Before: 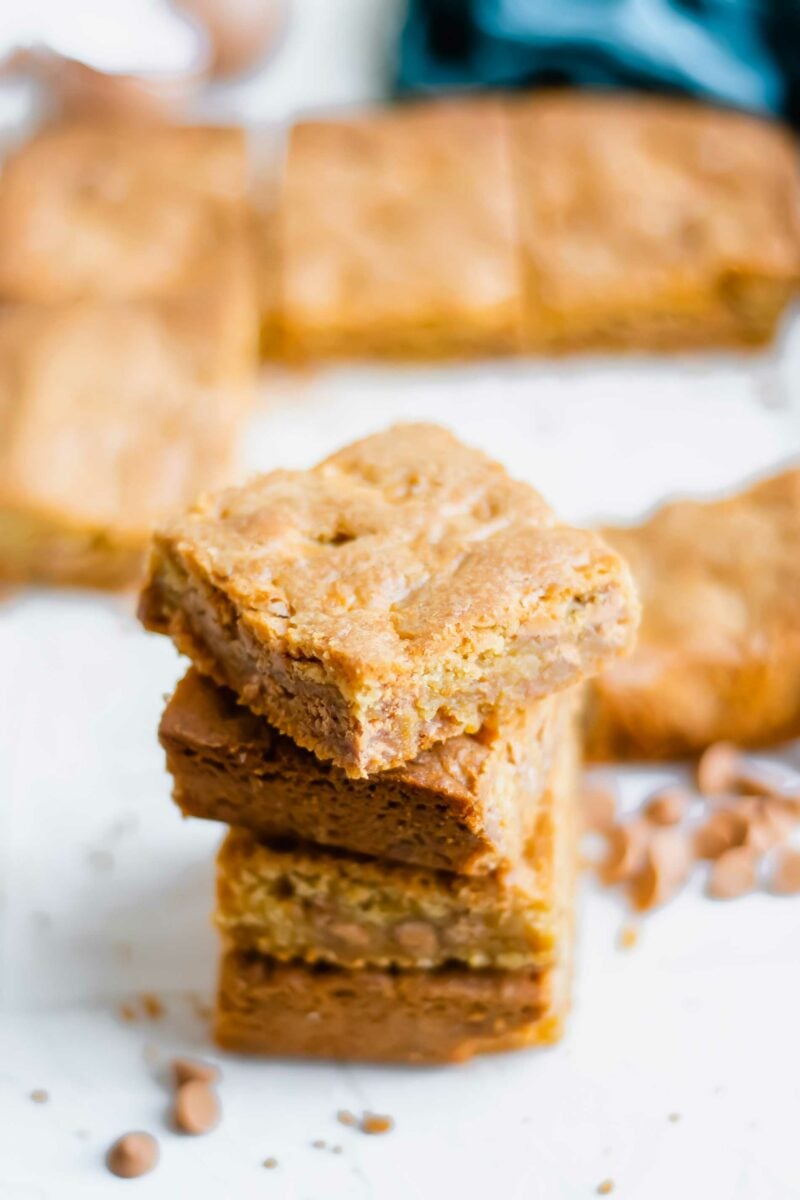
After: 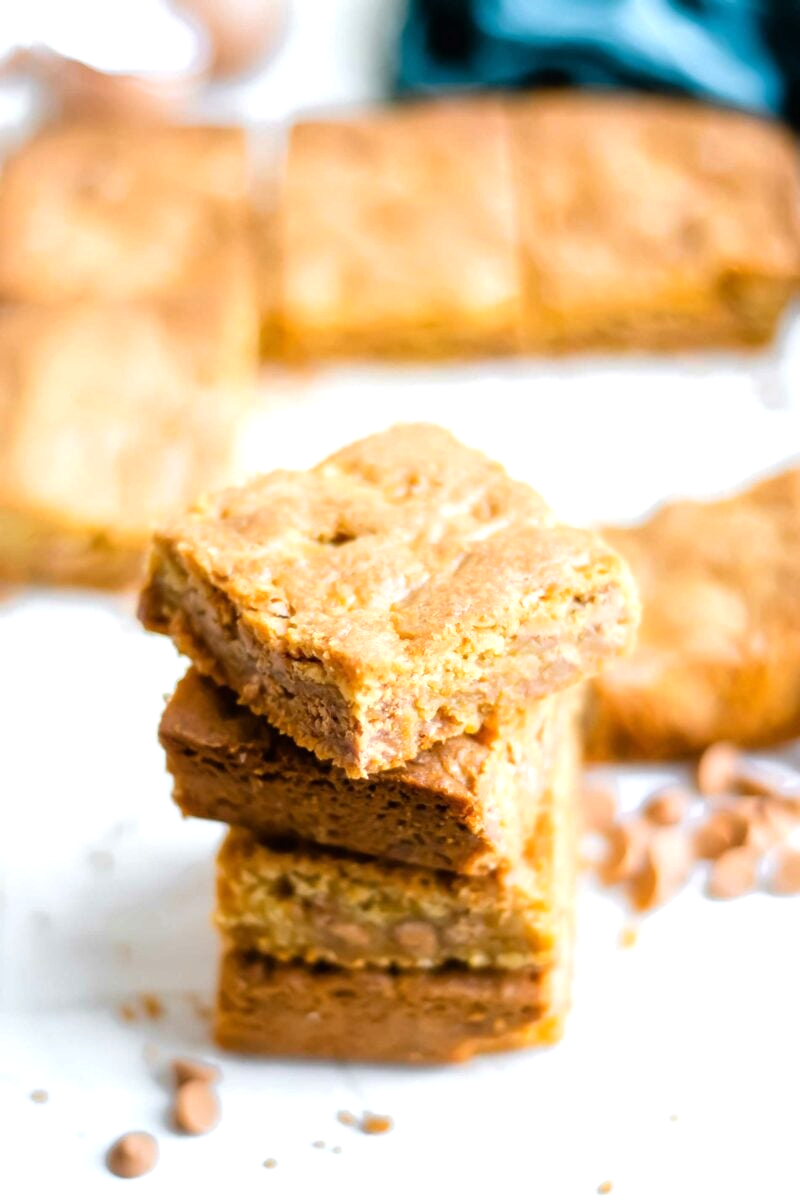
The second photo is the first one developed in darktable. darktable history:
tone equalizer: -8 EV -0.43 EV, -7 EV -0.396 EV, -6 EV -0.365 EV, -5 EV -0.21 EV, -3 EV 0.246 EV, -2 EV 0.352 EV, -1 EV 0.408 EV, +0 EV 0.407 EV
